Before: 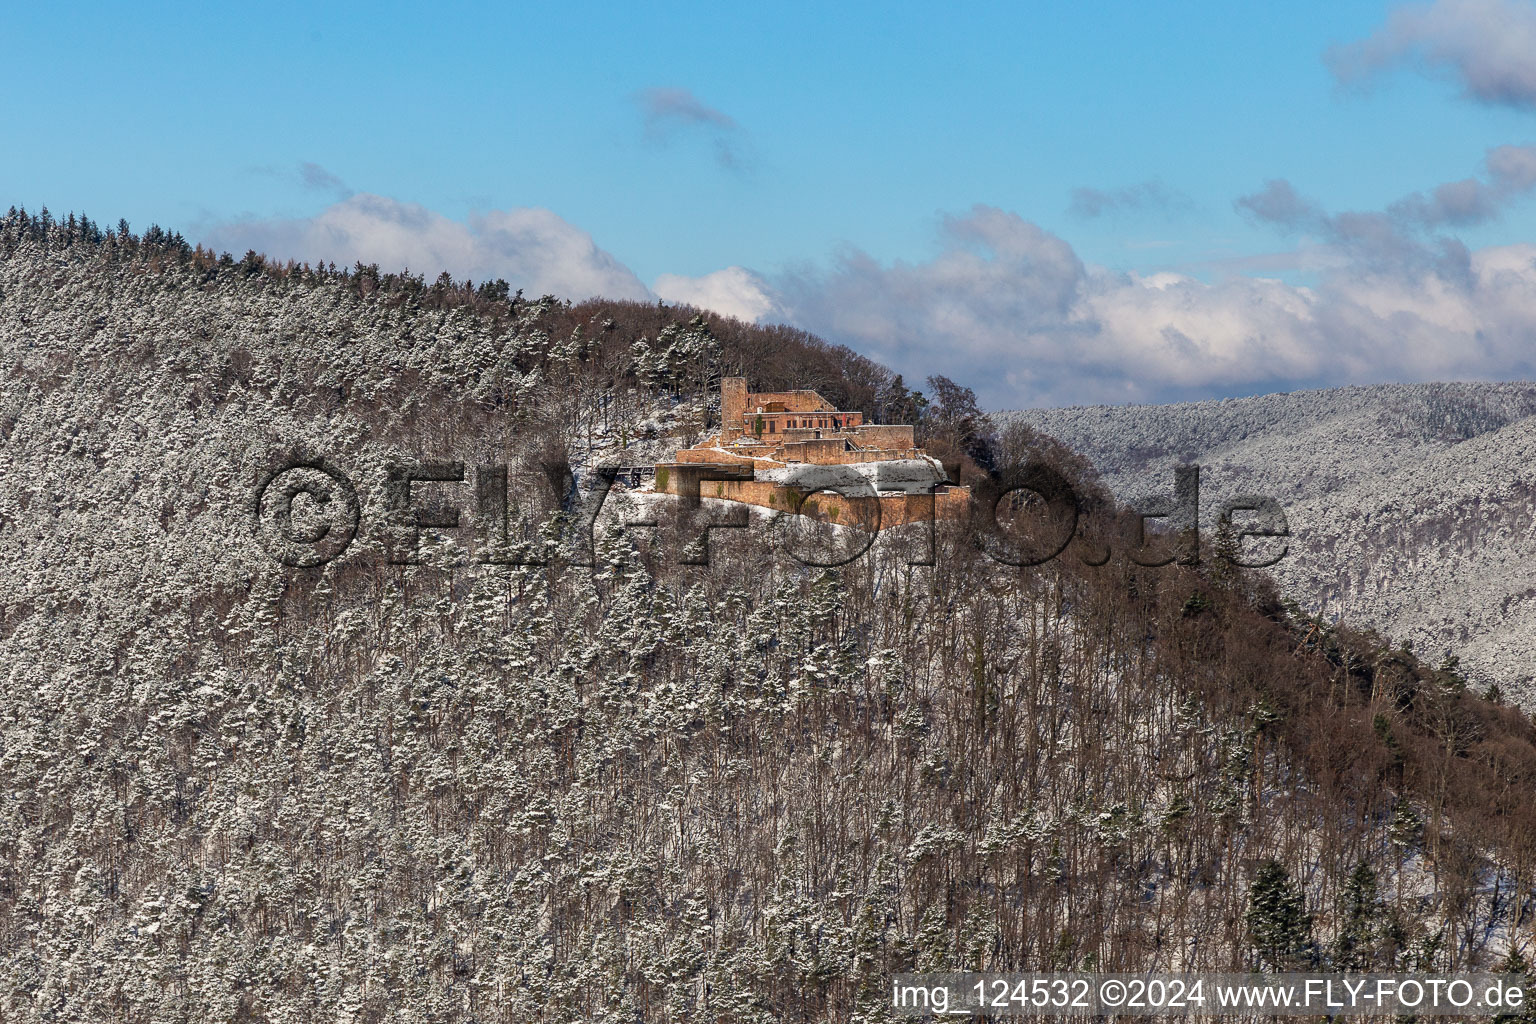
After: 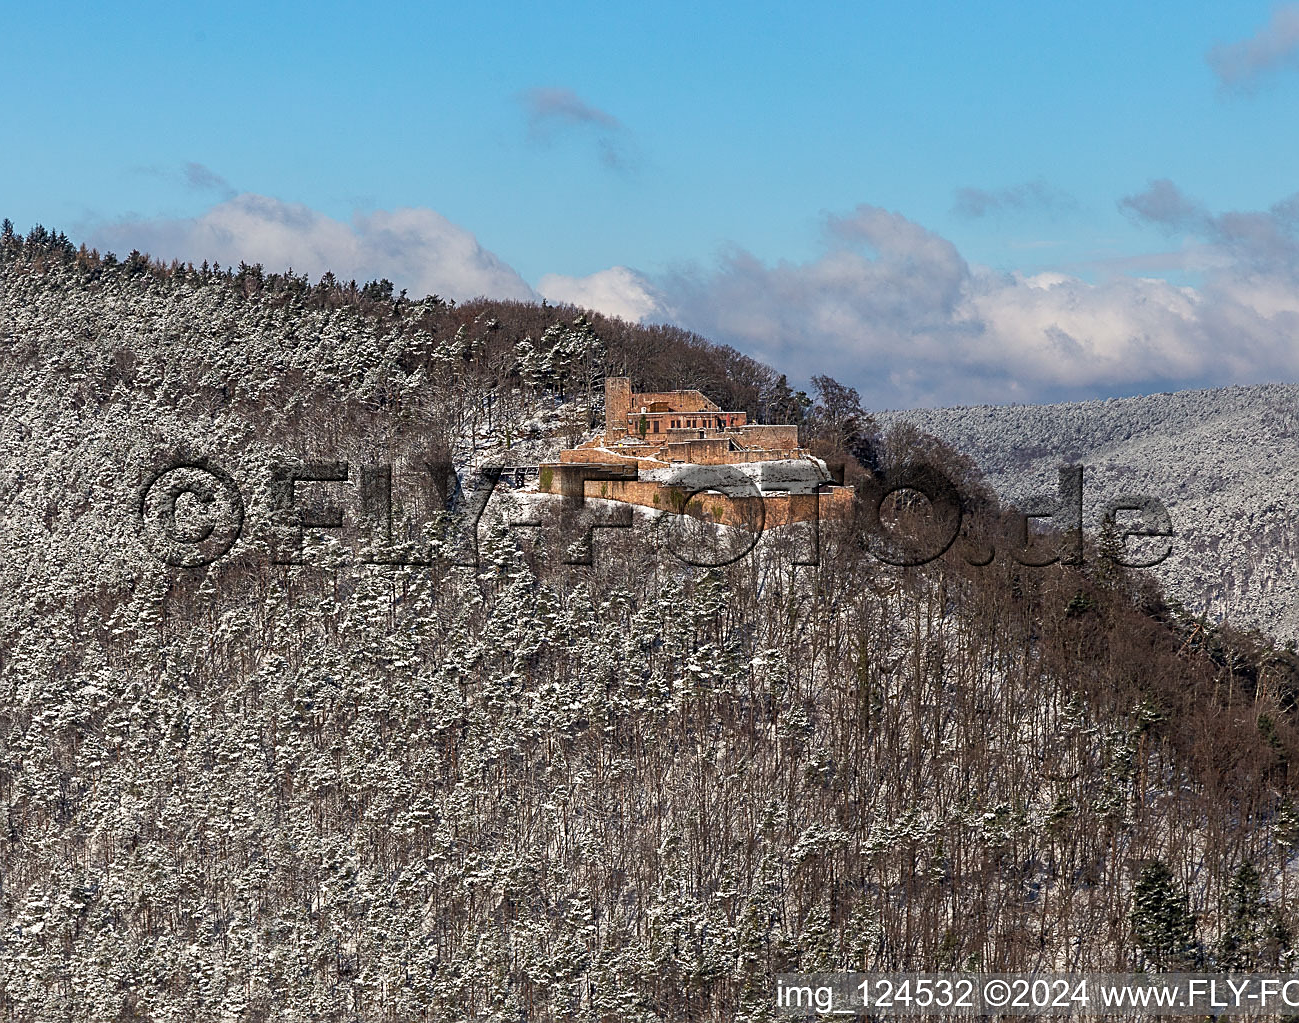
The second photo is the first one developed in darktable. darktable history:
crop: left 7.606%, right 7.799%
sharpen: on, module defaults
